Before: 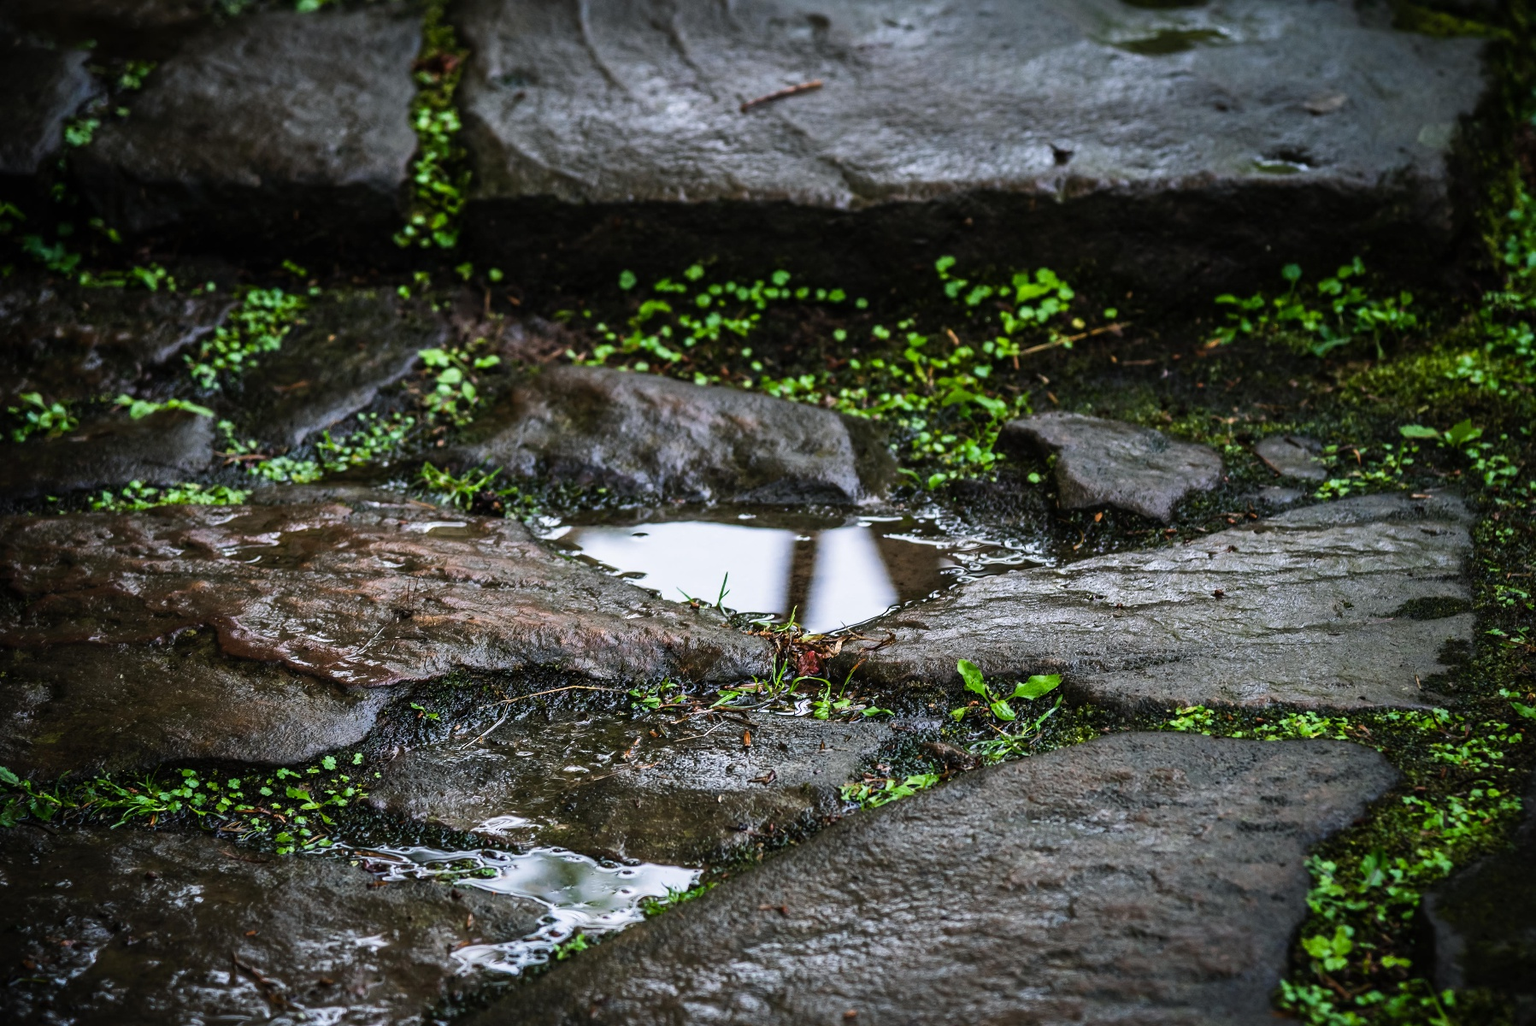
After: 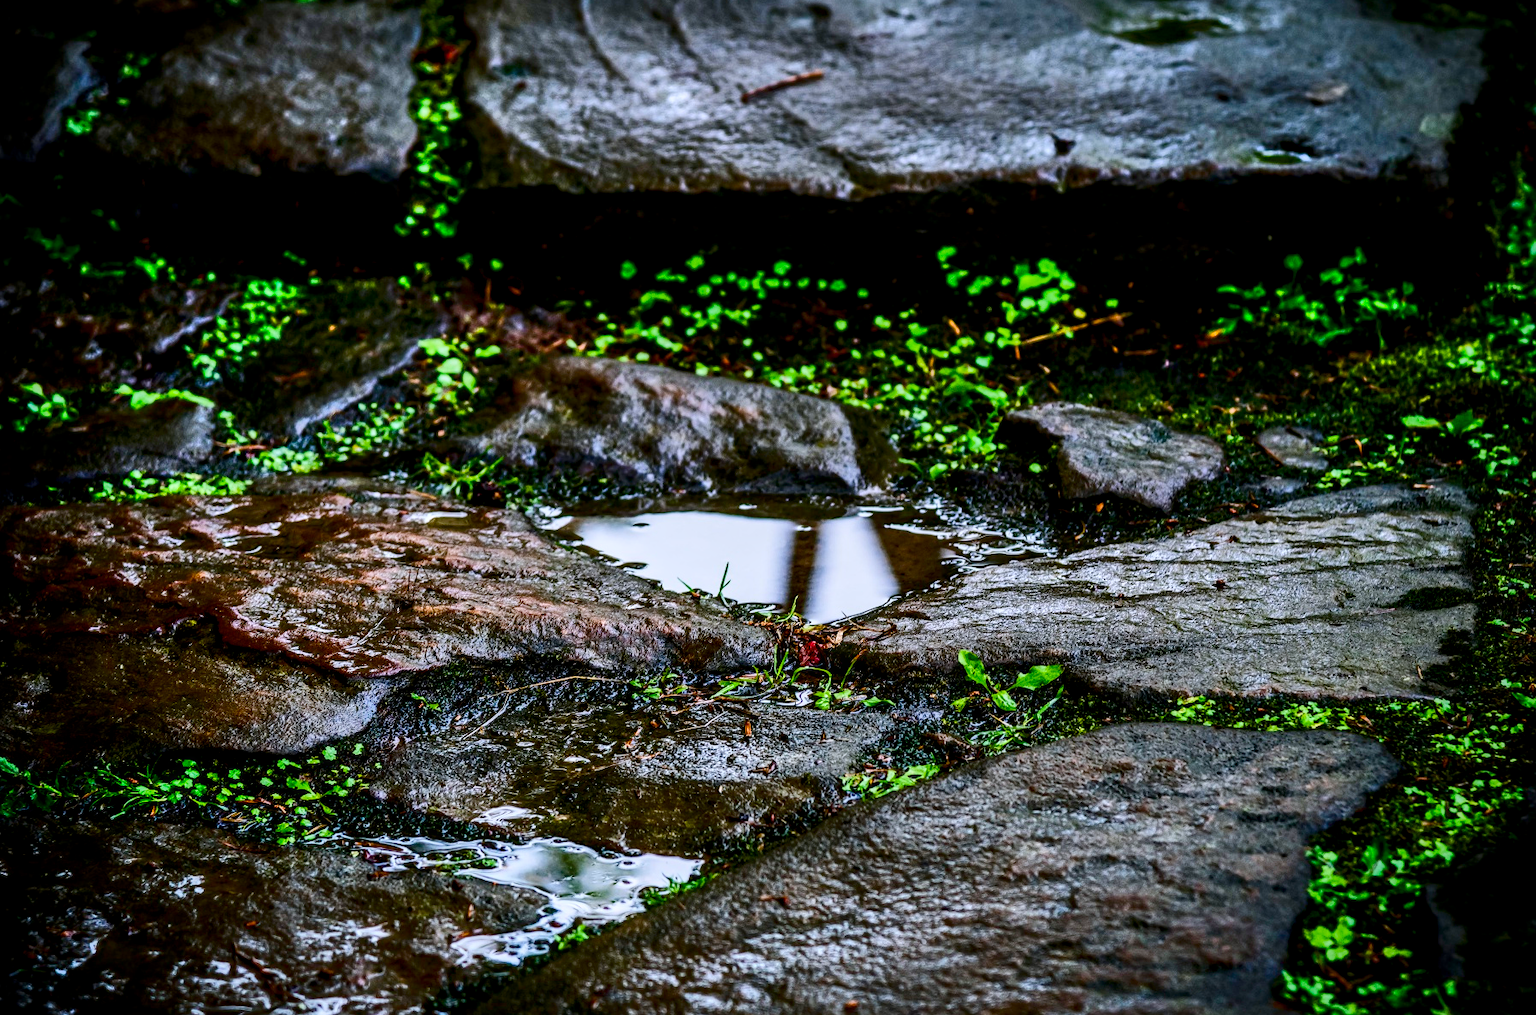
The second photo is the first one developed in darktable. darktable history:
exposure: black level correction 0.005, exposure 0.004 EV, compensate highlight preservation false
shadows and highlights: soften with gaussian
vignetting: on, module defaults
color correction: highlights a* -0.111, highlights b* -6.05, shadows a* -0.134, shadows b* -0.088
contrast brightness saturation: contrast 0.209, brightness -0.107, saturation 0.213
color balance rgb: linear chroma grading › mid-tones 7.332%, perceptual saturation grading › global saturation 20%, perceptual saturation grading › highlights -25.187%, perceptual saturation grading › shadows 49.547%
crop: top 1.058%, right 0.1%
local contrast: on, module defaults
